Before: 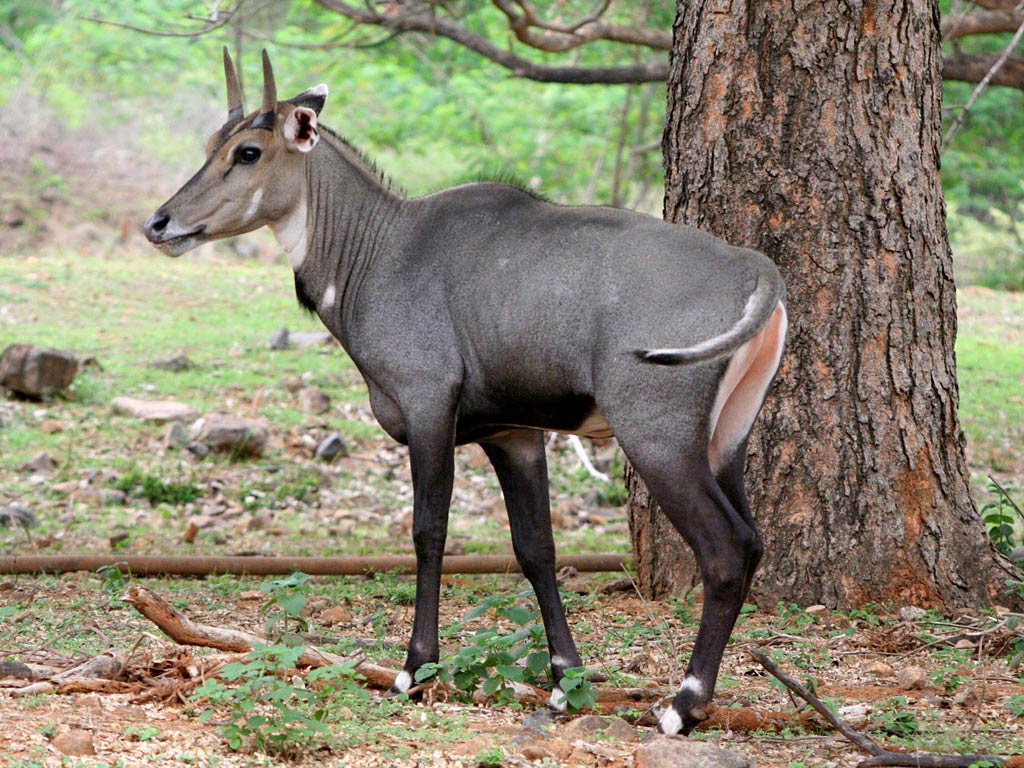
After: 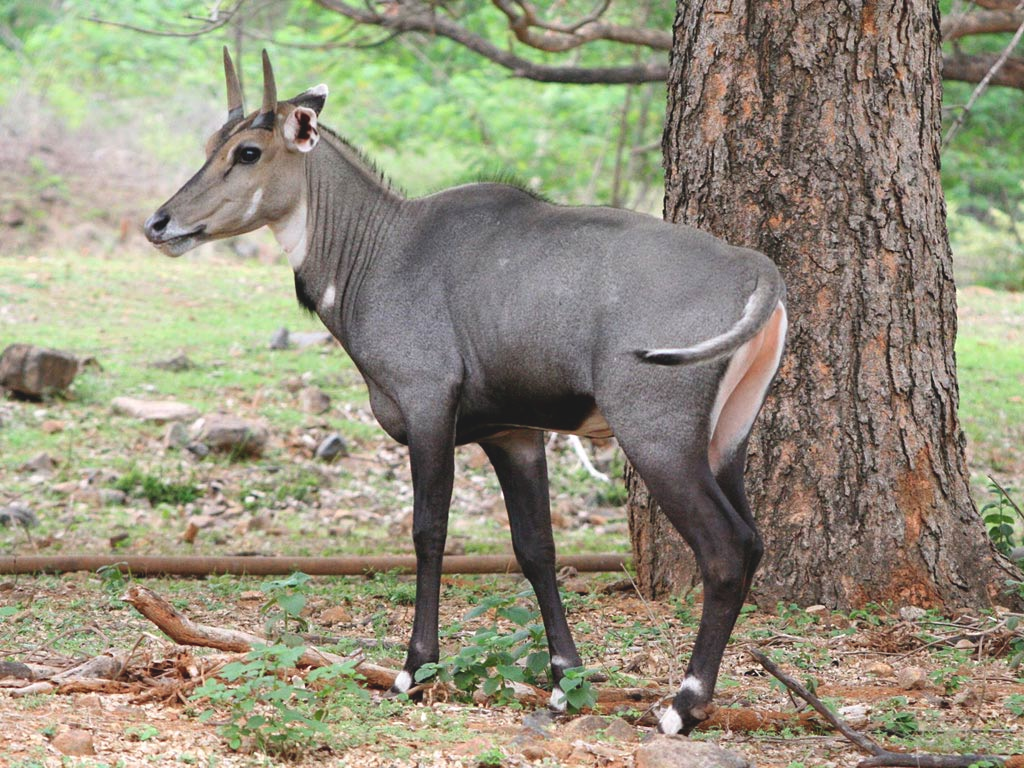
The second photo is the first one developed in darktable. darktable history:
rotate and perspective: crop left 0, crop top 0
color balance: lift [1.007, 1, 1, 1], gamma [1.097, 1, 1, 1]
